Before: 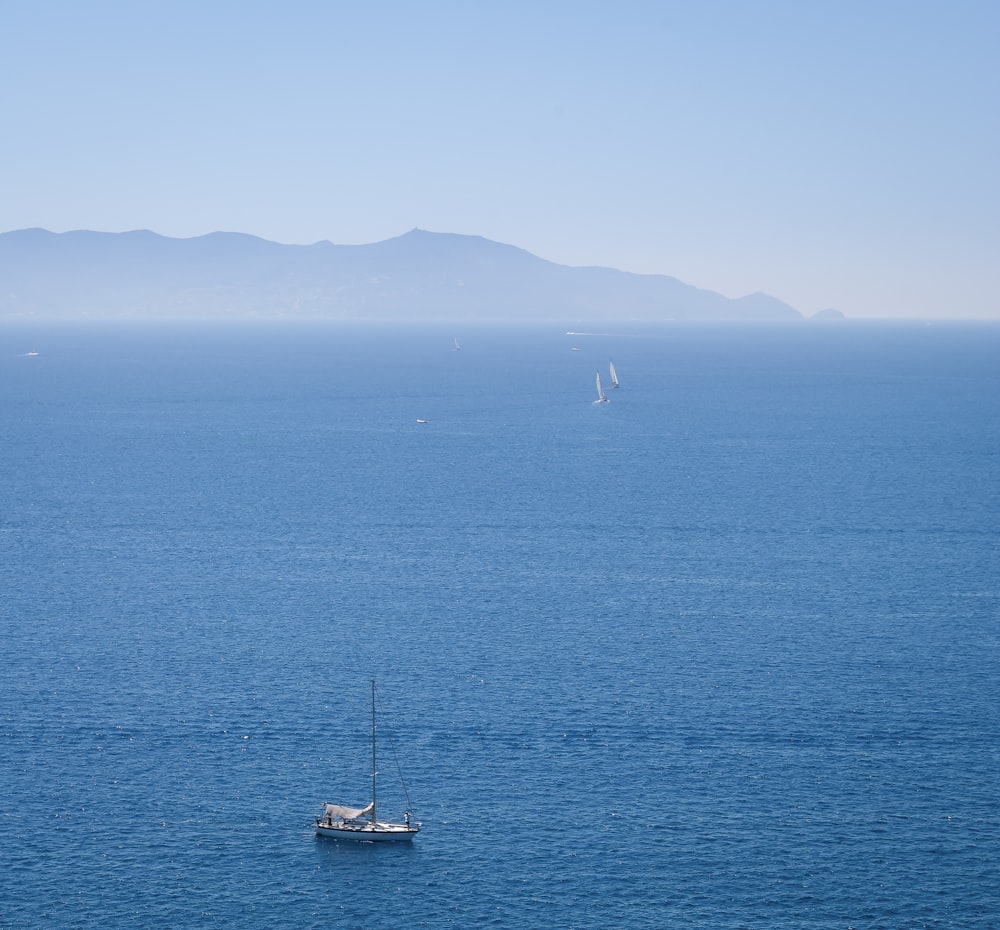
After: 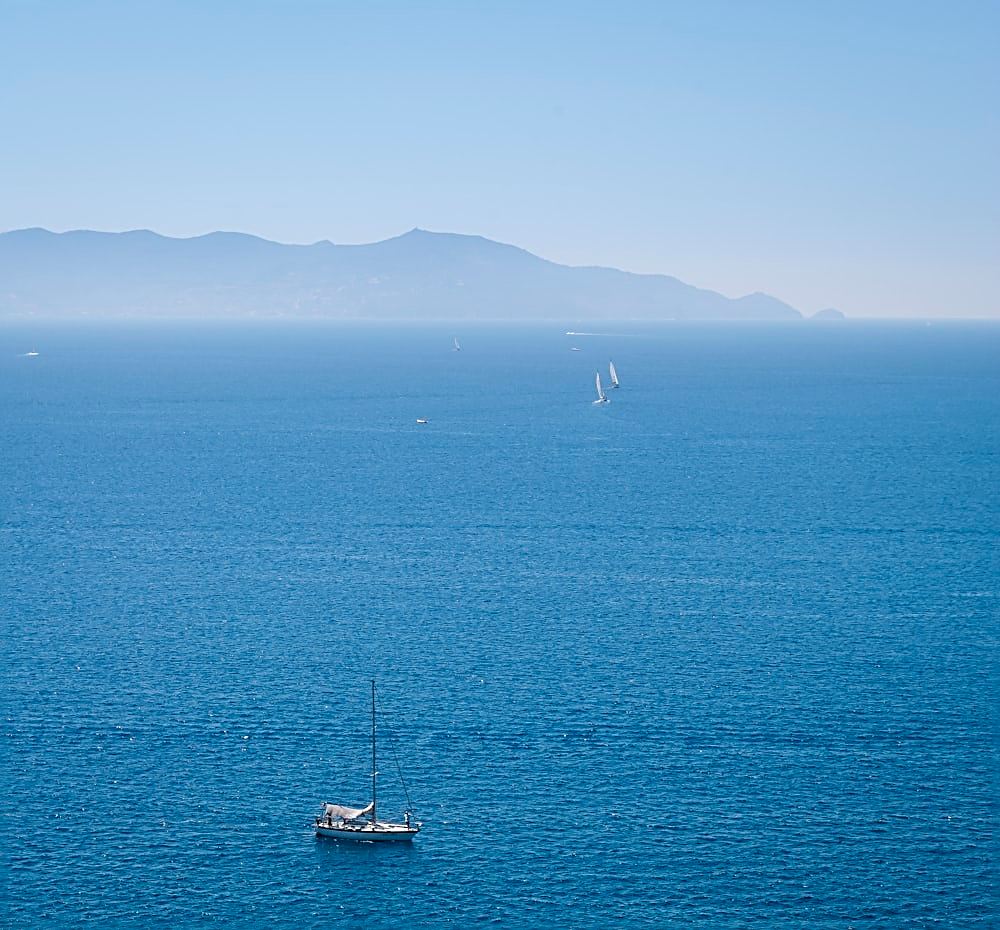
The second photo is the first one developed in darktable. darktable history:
sharpen: radius 3.017, amount 0.76
